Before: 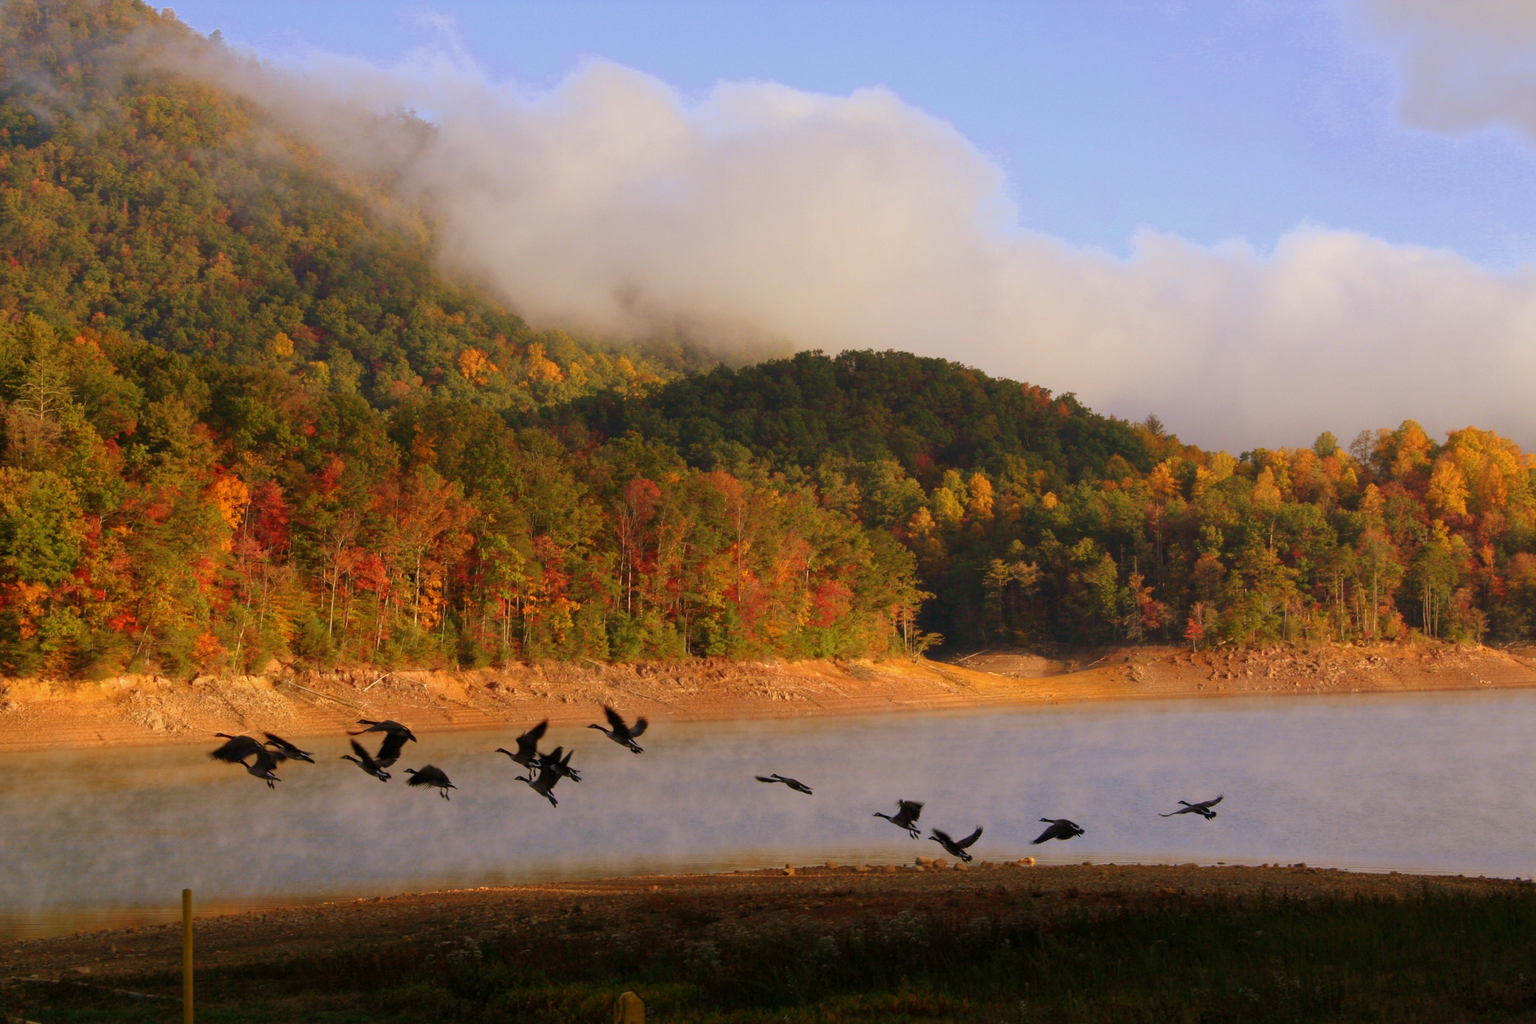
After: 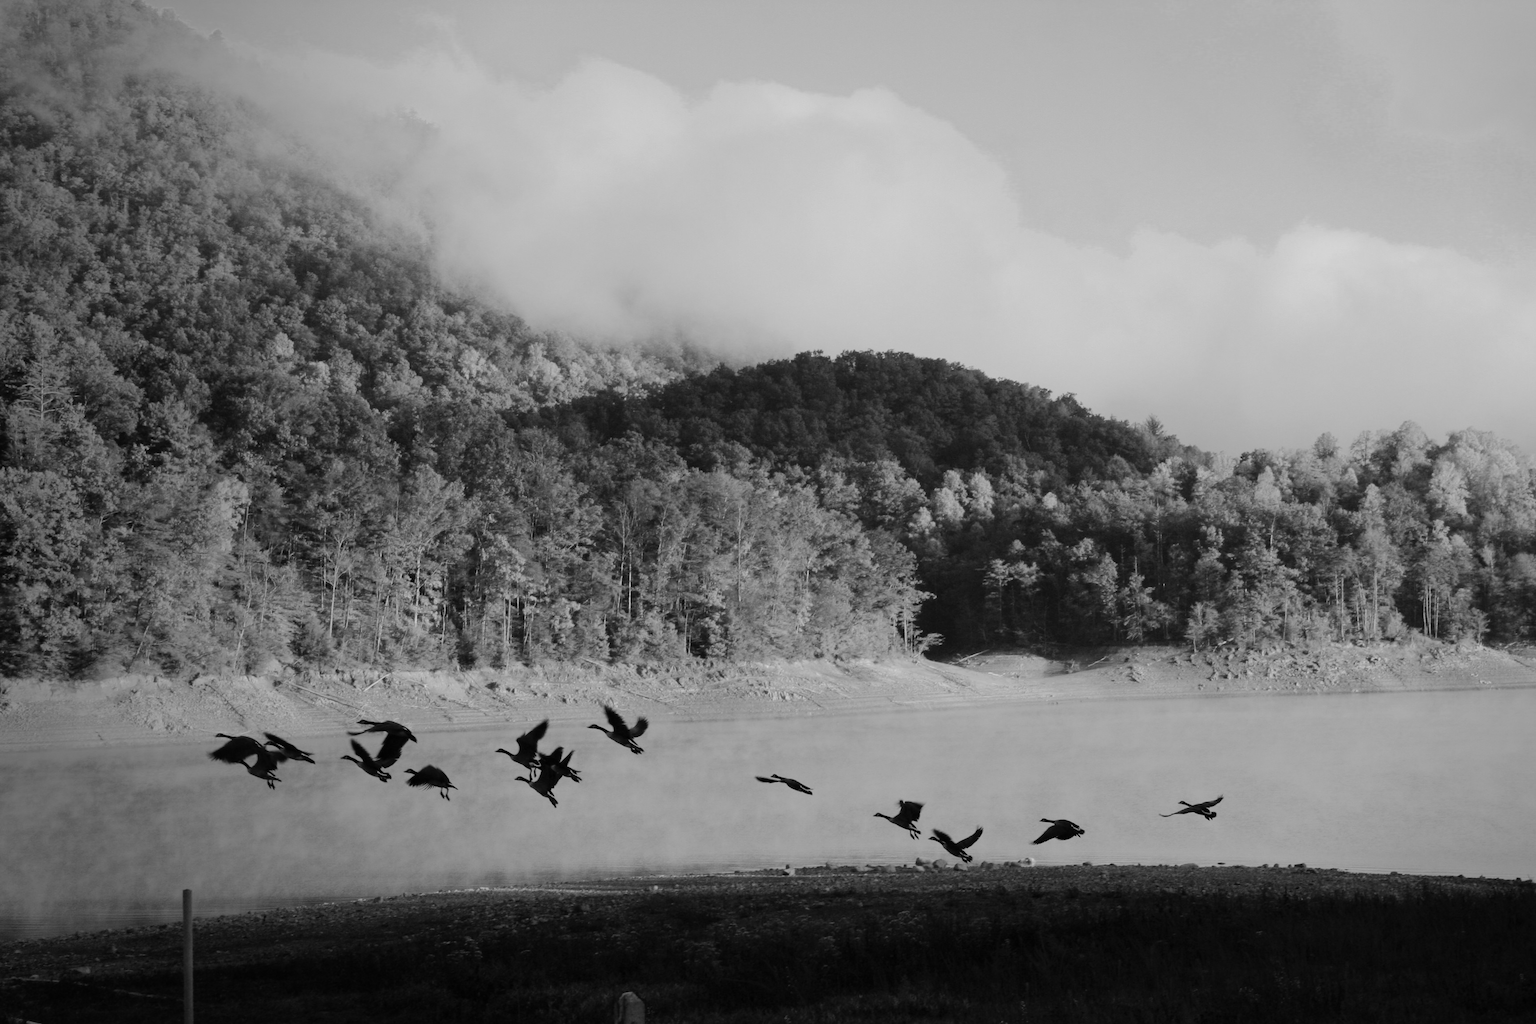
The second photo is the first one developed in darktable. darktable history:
color balance rgb: perceptual saturation grading › global saturation 25%, perceptual brilliance grading › mid-tones 10%, perceptual brilliance grading › shadows 15%, global vibrance 20%
monochrome: a -74.22, b 78.2
vignetting: fall-off start 73.57%, center (0.22, -0.235)
tone curve: curves: ch0 [(0, 0) (0.003, 0.002) (0.011, 0.009) (0.025, 0.018) (0.044, 0.03) (0.069, 0.043) (0.1, 0.057) (0.136, 0.079) (0.177, 0.125) (0.224, 0.178) (0.277, 0.255) (0.335, 0.341) (0.399, 0.443) (0.468, 0.553) (0.543, 0.644) (0.623, 0.718) (0.709, 0.779) (0.801, 0.849) (0.898, 0.929) (1, 1)], preserve colors none
